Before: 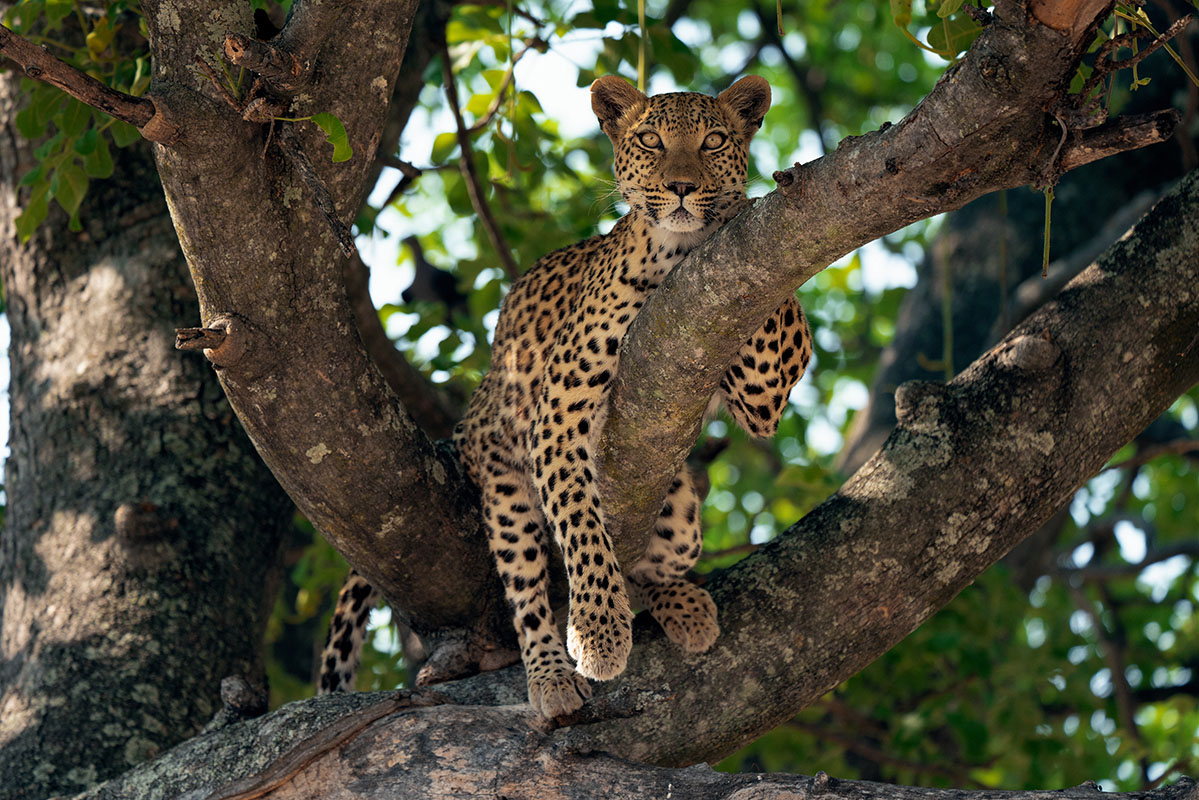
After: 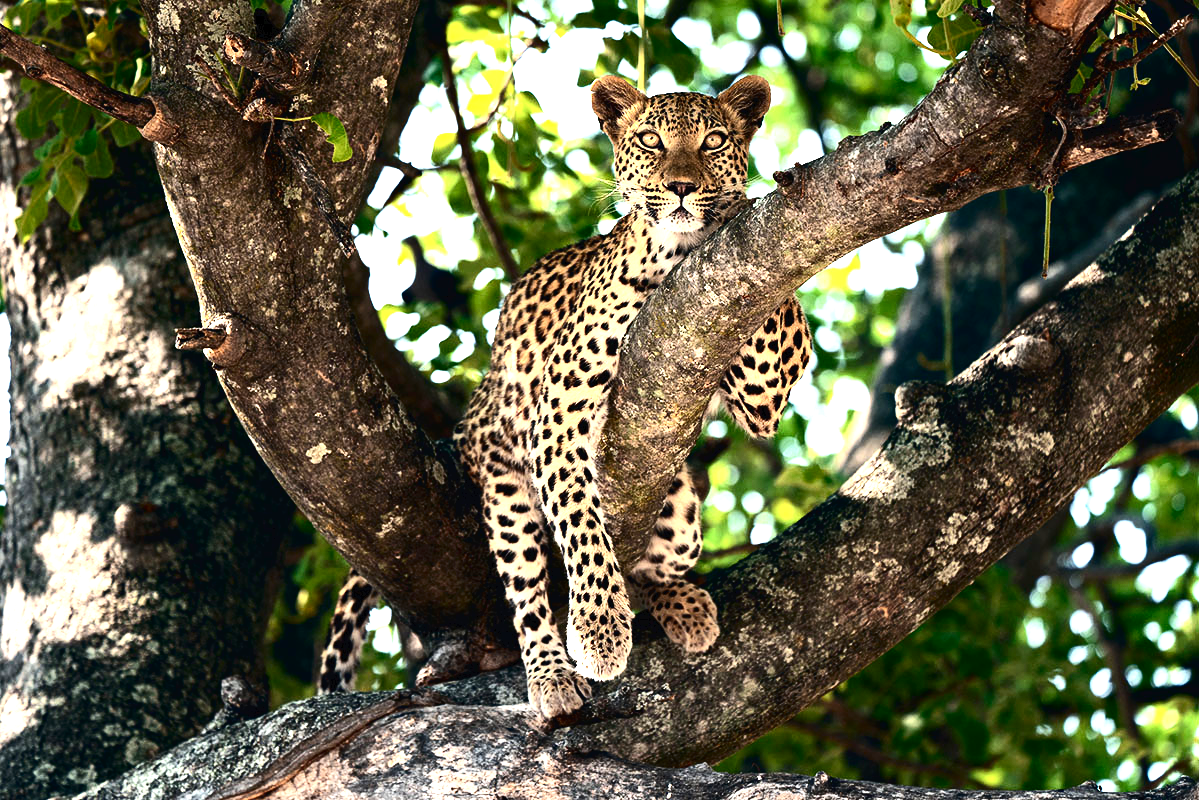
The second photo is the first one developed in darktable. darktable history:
levels: levels [0, 0.352, 0.703]
tone curve: curves: ch0 [(0, 0) (0.003, 0.017) (0.011, 0.017) (0.025, 0.017) (0.044, 0.019) (0.069, 0.03) (0.1, 0.046) (0.136, 0.066) (0.177, 0.104) (0.224, 0.151) (0.277, 0.231) (0.335, 0.321) (0.399, 0.454) (0.468, 0.567) (0.543, 0.674) (0.623, 0.763) (0.709, 0.82) (0.801, 0.872) (0.898, 0.934) (1, 1)], color space Lab, independent channels, preserve colors none
